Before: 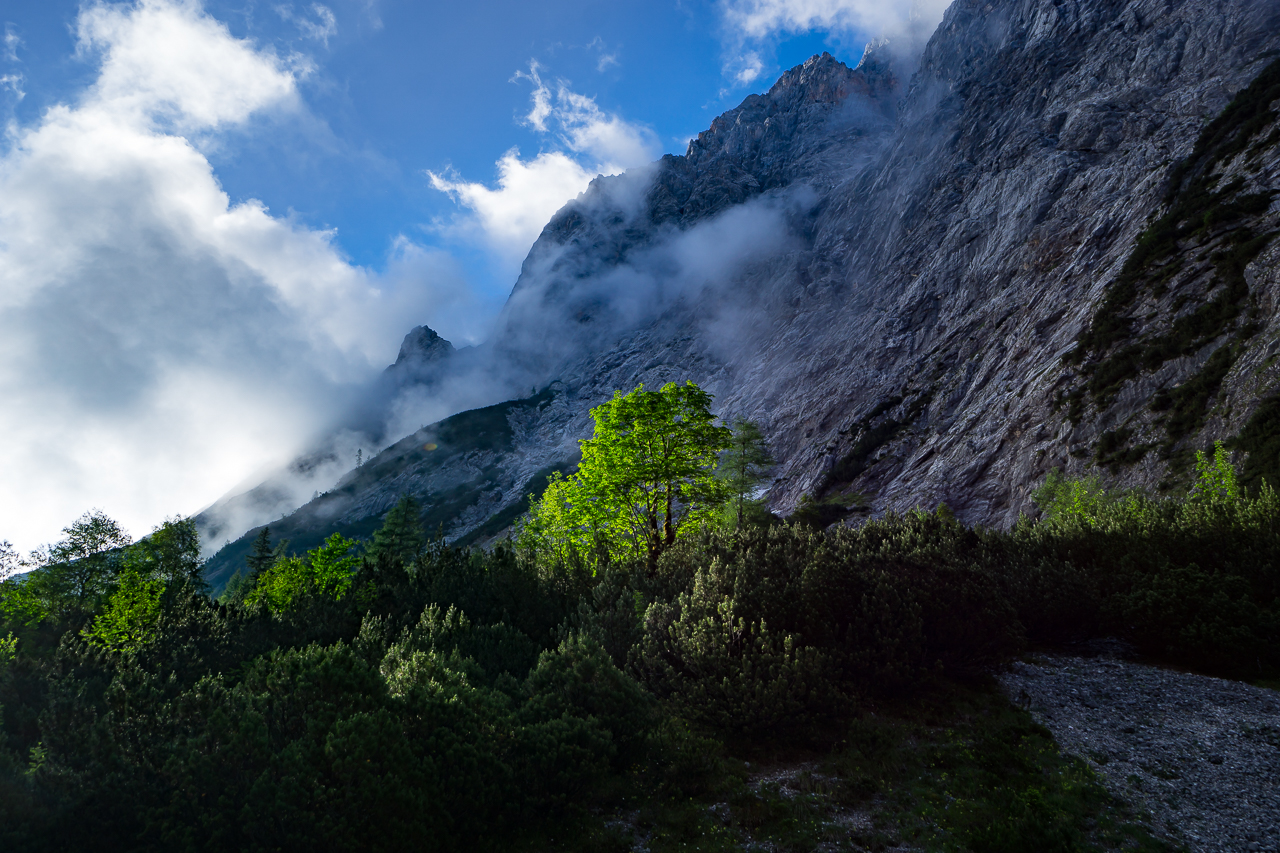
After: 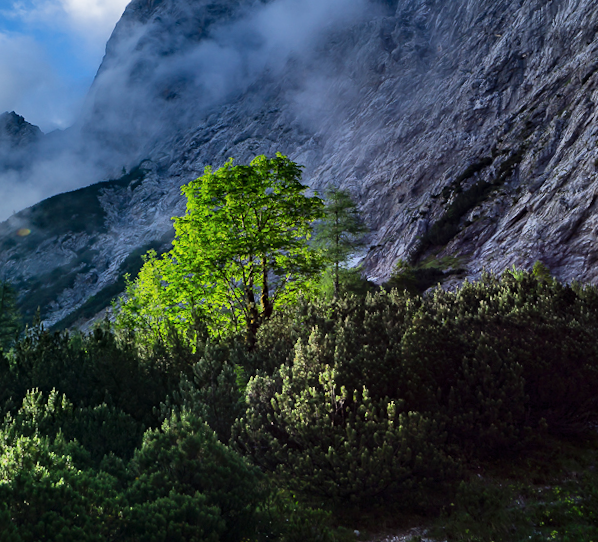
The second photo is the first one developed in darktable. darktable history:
shadows and highlights: low approximation 0.01, soften with gaussian
crop: left 31.379%, top 24.658%, right 20.326%, bottom 6.628%
rotate and perspective: rotation -3°, crop left 0.031, crop right 0.968, crop top 0.07, crop bottom 0.93
